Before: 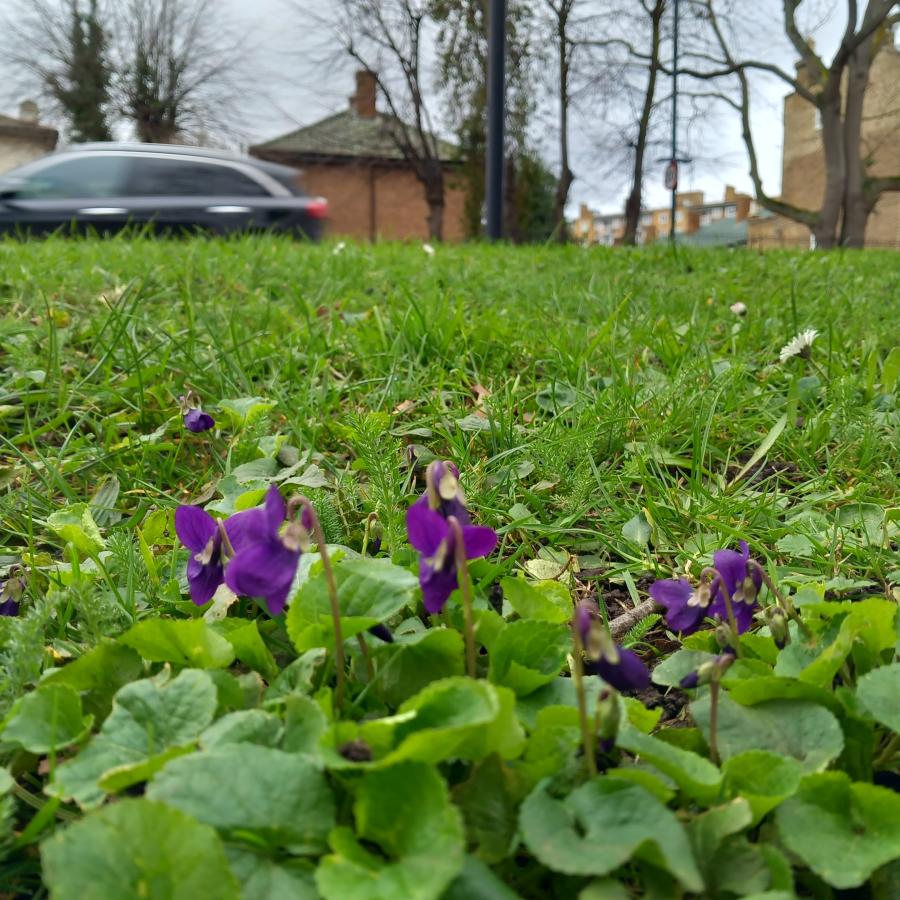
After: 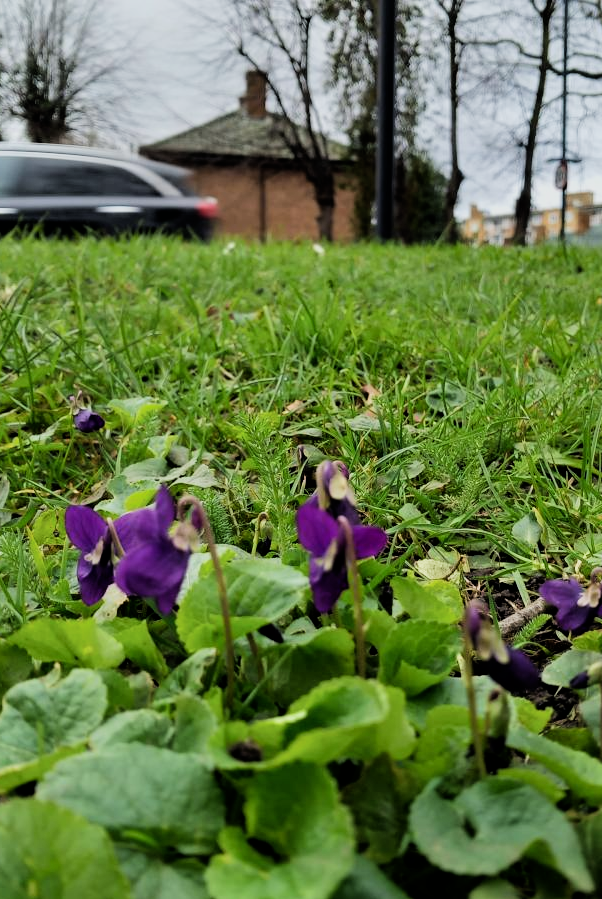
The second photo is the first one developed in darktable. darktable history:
filmic rgb: black relative exposure -5 EV, white relative exposure 3.99 EV, hardness 2.88, contrast 1.393, highlights saturation mix -29.4%
crop and rotate: left 12.312%, right 20.76%
